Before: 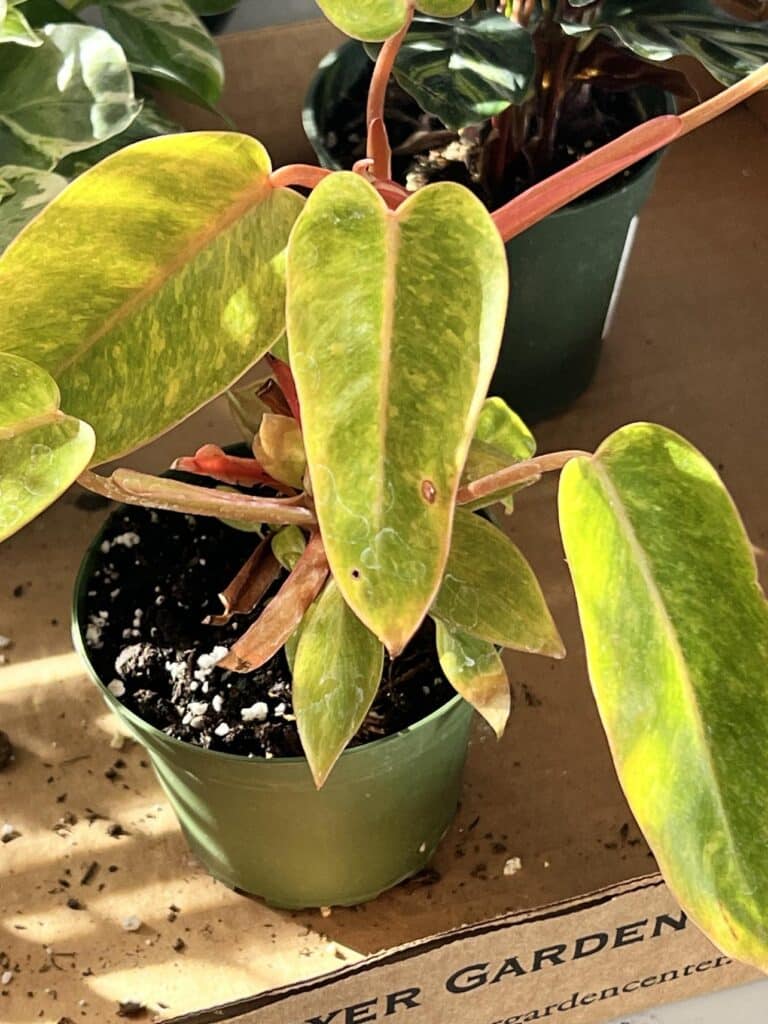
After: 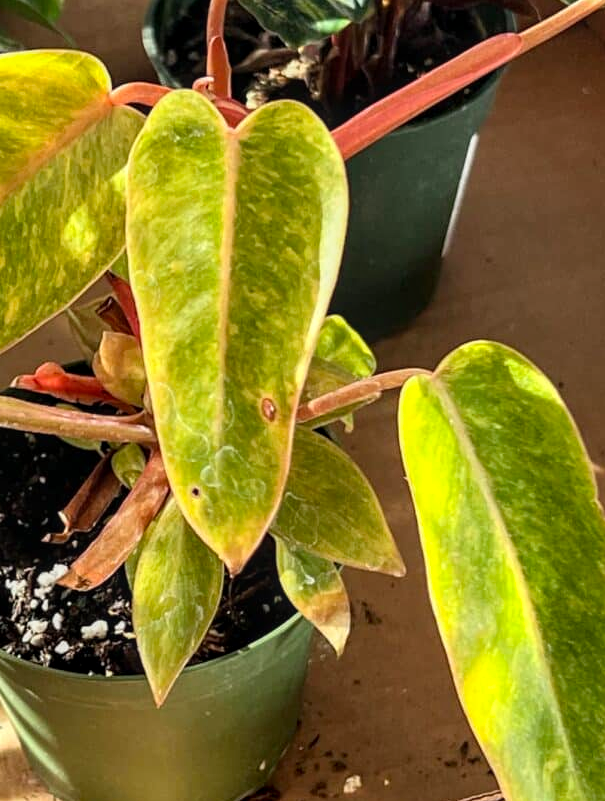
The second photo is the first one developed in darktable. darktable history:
local contrast: on, module defaults
crop and rotate: left 20.866%, top 8.073%, right 0.353%, bottom 13.625%
